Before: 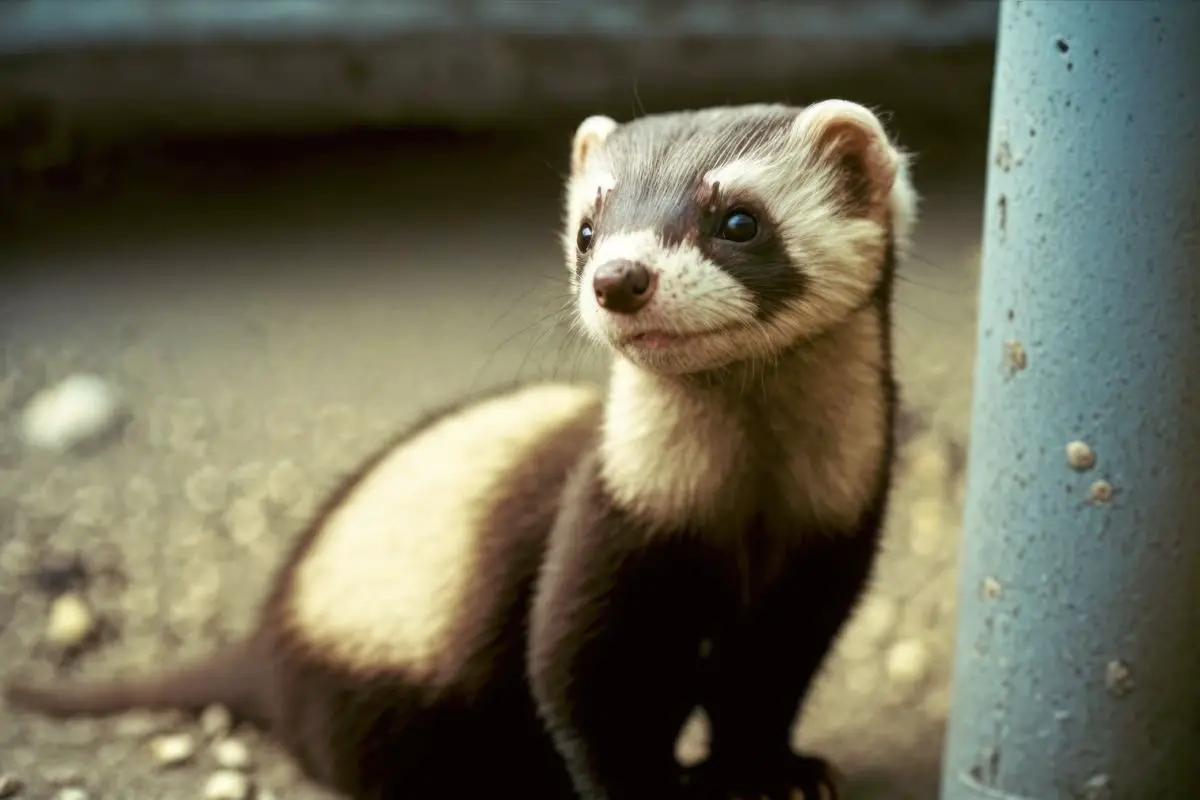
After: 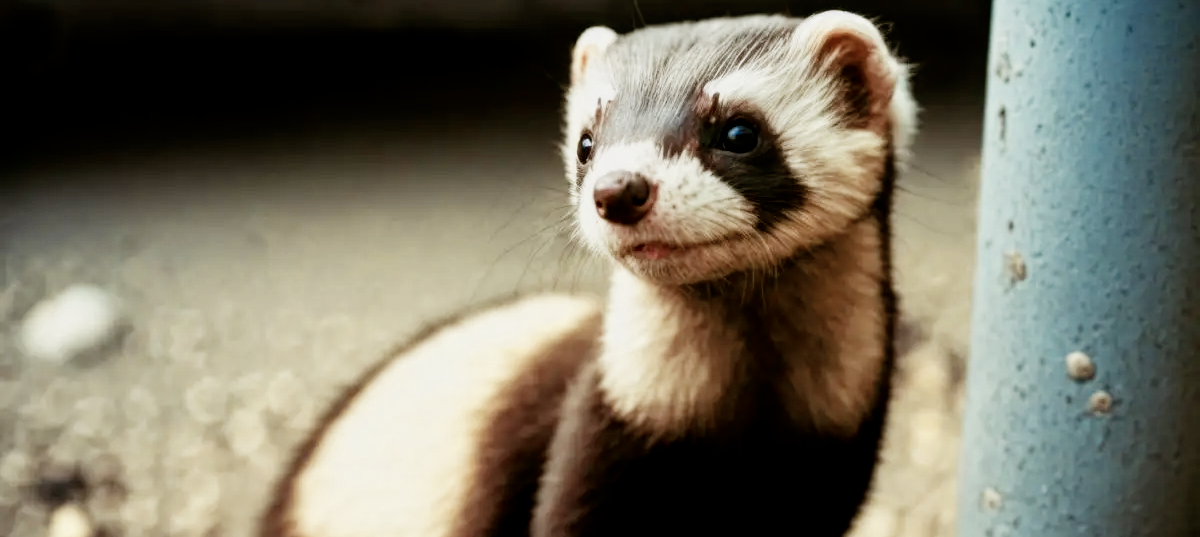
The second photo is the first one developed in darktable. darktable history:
color zones: curves: ch0 [(0, 0.473) (0.001, 0.473) (0.226, 0.548) (0.4, 0.589) (0.525, 0.54) (0.728, 0.403) (0.999, 0.473) (1, 0.473)]; ch1 [(0, 0.619) (0.001, 0.619) (0.234, 0.388) (0.4, 0.372) (0.528, 0.422) (0.732, 0.53) (0.999, 0.619) (1, 0.619)]; ch2 [(0, 0.547) (0.001, 0.547) (0.226, 0.45) (0.4, 0.525) (0.525, 0.585) (0.8, 0.511) (0.999, 0.547) (1, 0.547)]
crop: top 11.173%, bottom 21.68%
filmic rgb: black relative exposure -16 EV, white relative exposure 6.26 EV, threshold 3.03 EV, hardness 5.07, contrast 1.352, preserve chrominance no, color science v4 (2020), contrast in shadows soft, enable highlight reconstruction true
